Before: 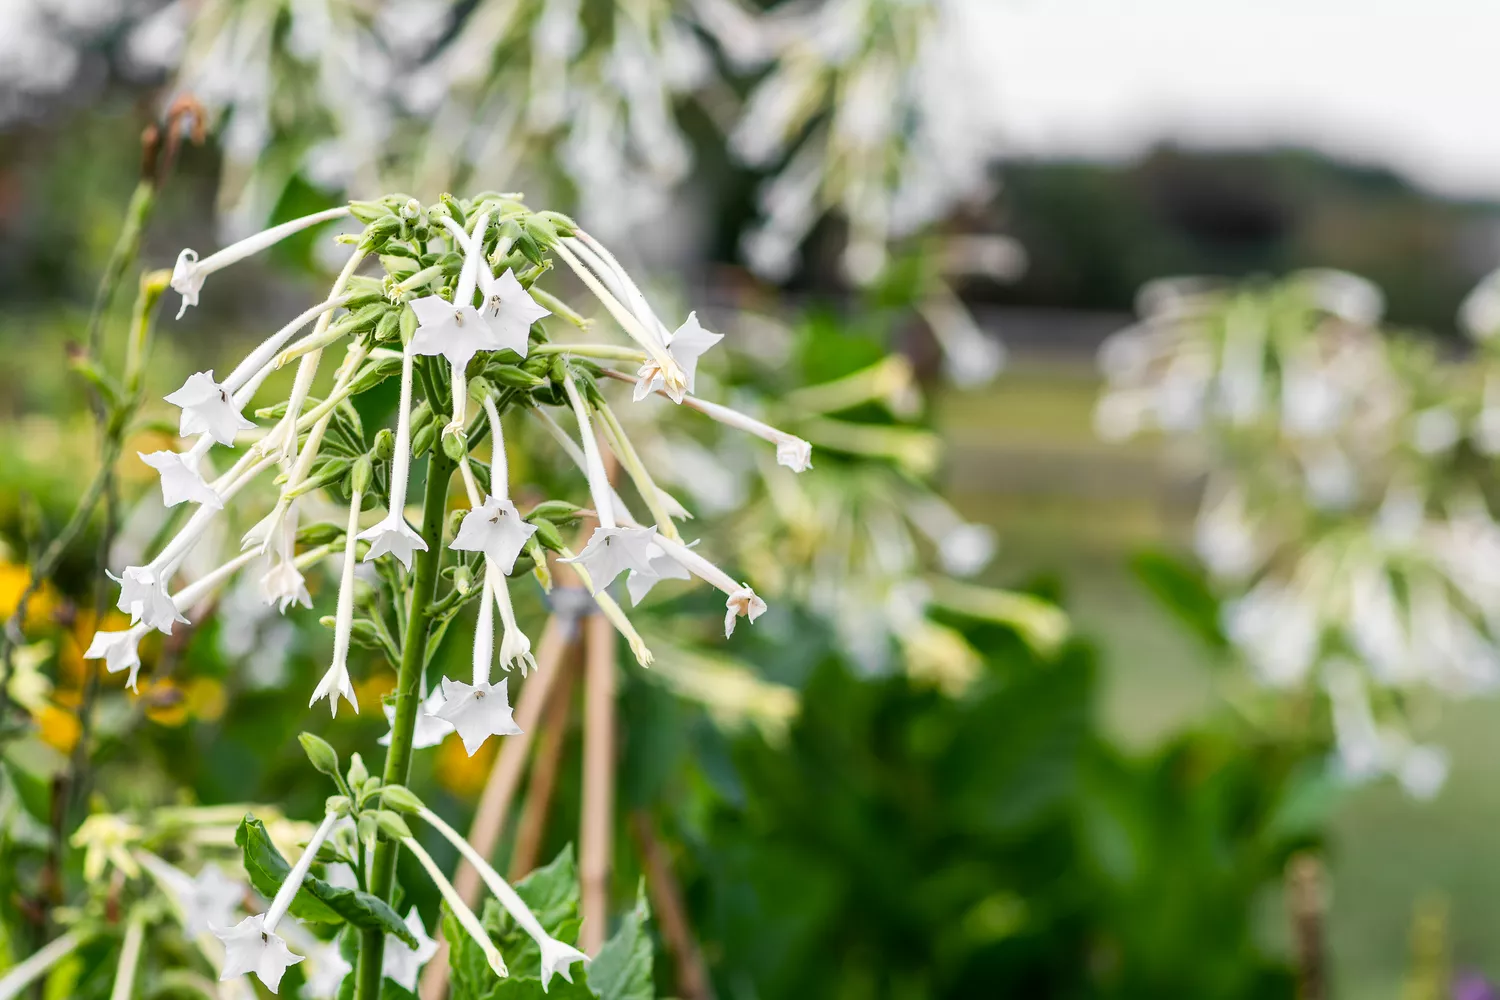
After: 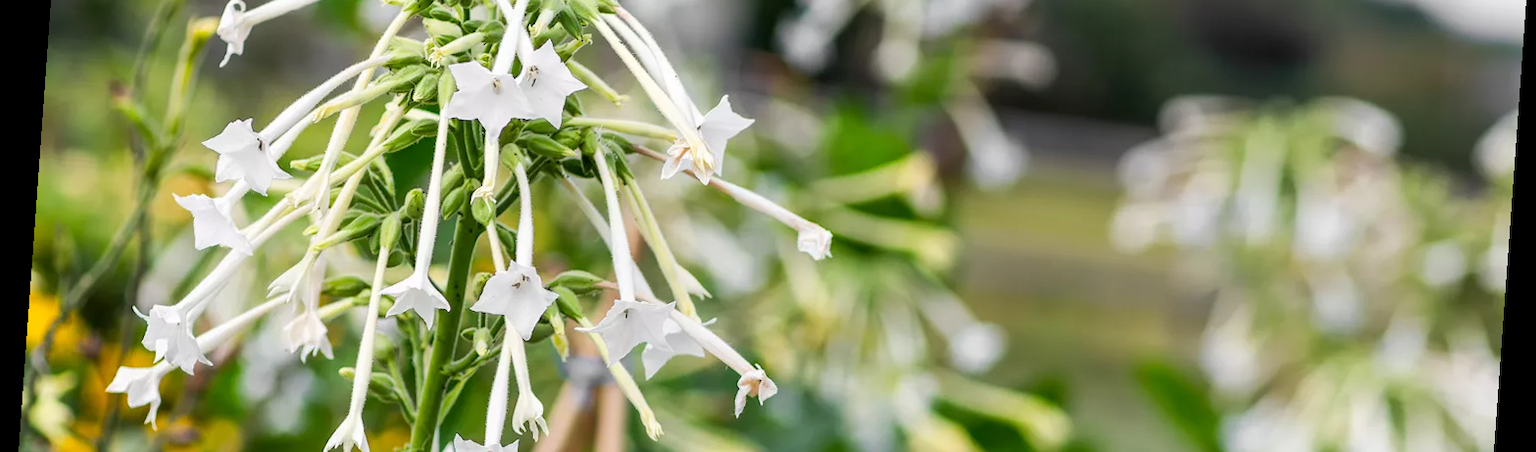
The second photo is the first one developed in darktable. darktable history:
rotate and perspective: rotation 4.1°, automatic cropping off
crop and rotate: top 23.84%, bottom 34.294%
